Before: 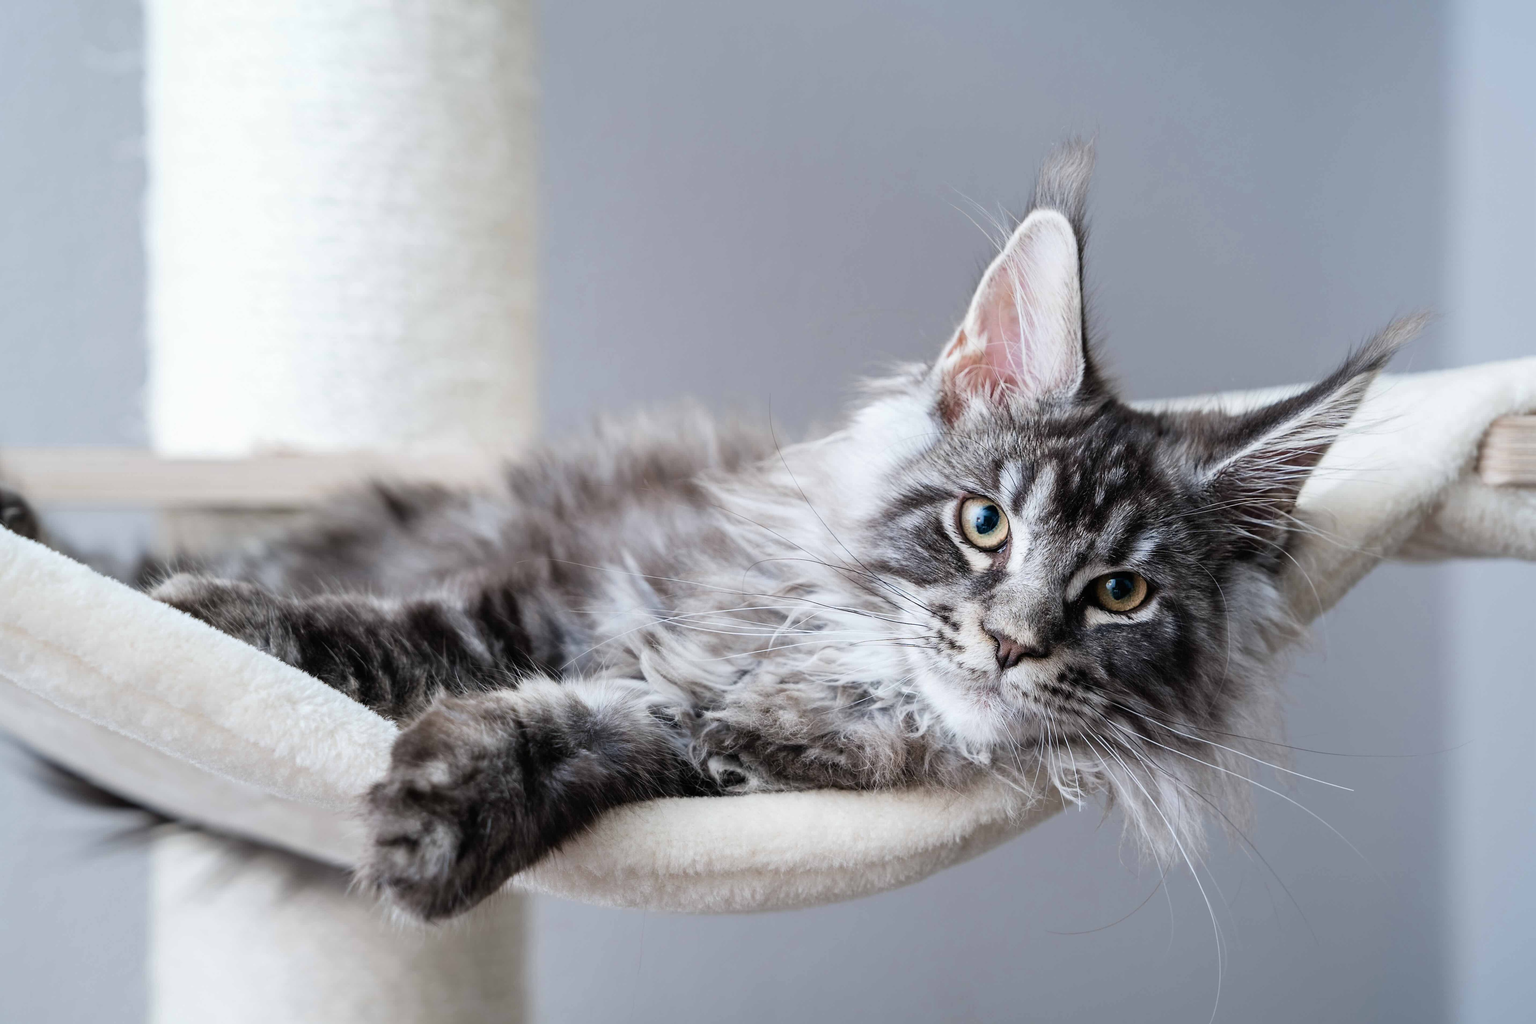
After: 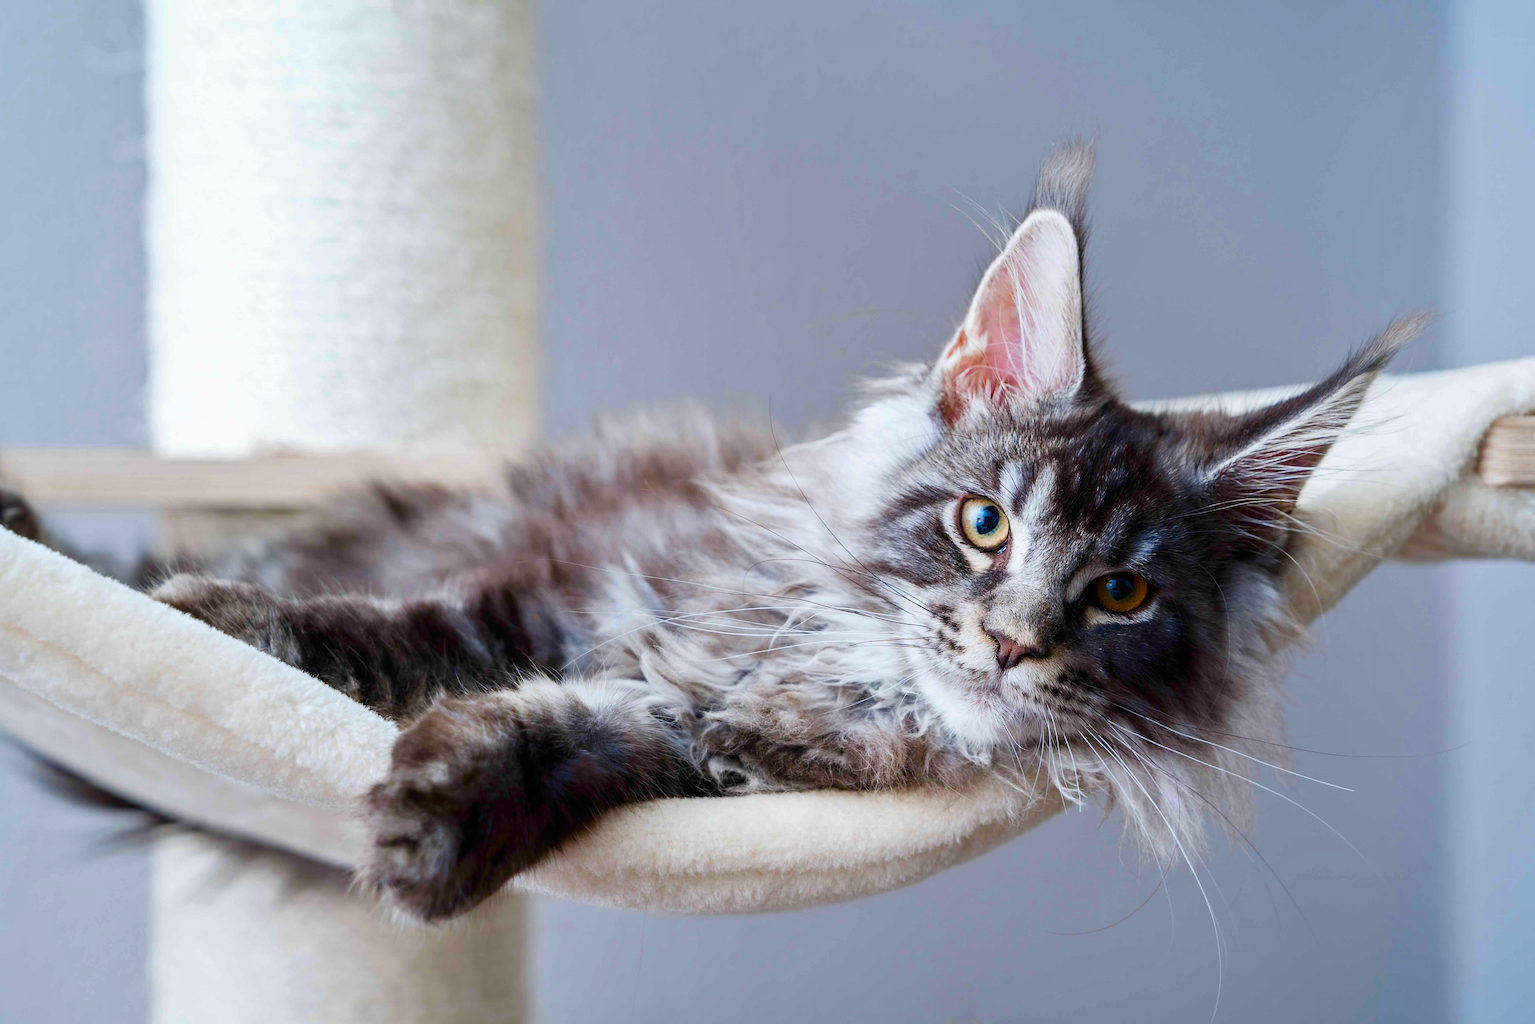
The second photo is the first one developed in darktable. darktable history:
contrast brightness saturation: contrast 0.043, saturation 0.069
color balance rgb: perceptual saturation grading › global saturation 34.609%, perceptual saturation grading › highlights -25.038%, perceptual saturation grading › shadows 49.851%, global vibrance 39.502%
shadows and highlights: shadows -88.18, highlights -36.45, soften with gaussian
